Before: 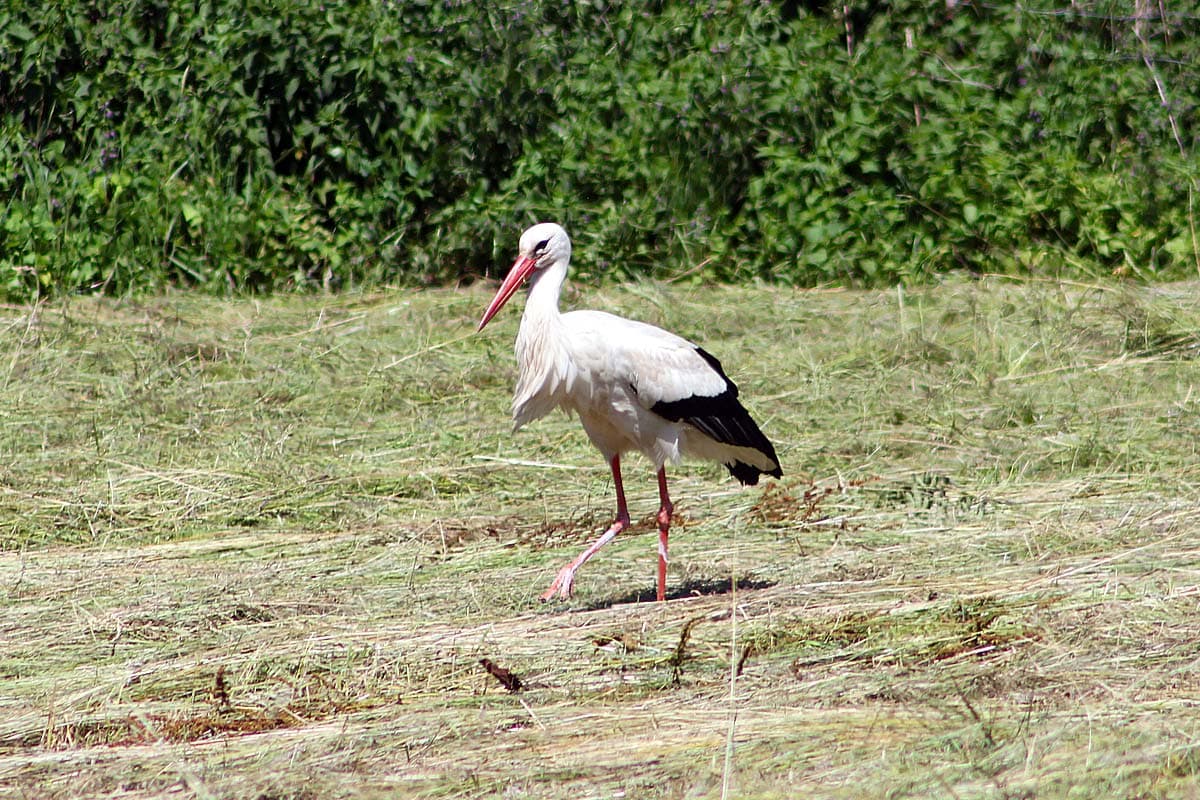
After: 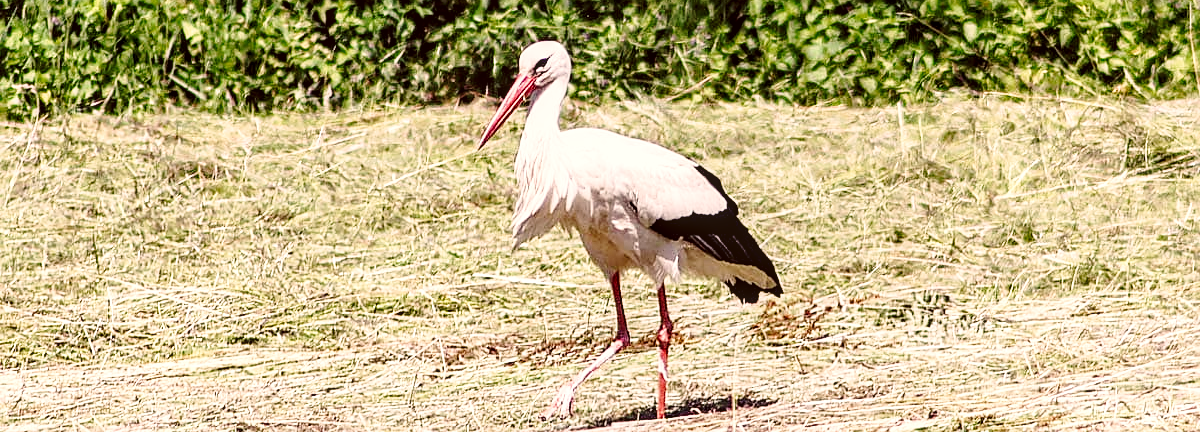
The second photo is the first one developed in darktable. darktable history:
crop and rotate: top 22.791%, bottom 23.168%
local contrast: detail 130%
exposure: black level correction 0.002, exposure 0.147 EV, compensate highlight preservation false
base curve: curves: ch0 [(0, 0) (0.028, 0.03) (0.121, 0.232) (0.46, 0.748) (0.859, 0.968) (1, 1)], preserve colors none
sharpen: on, module defaults
color correction: highlights a* 10.23, highlights b* 9.77, shadows a* 7.89, shadows b* 7.83, saturation 0.798
